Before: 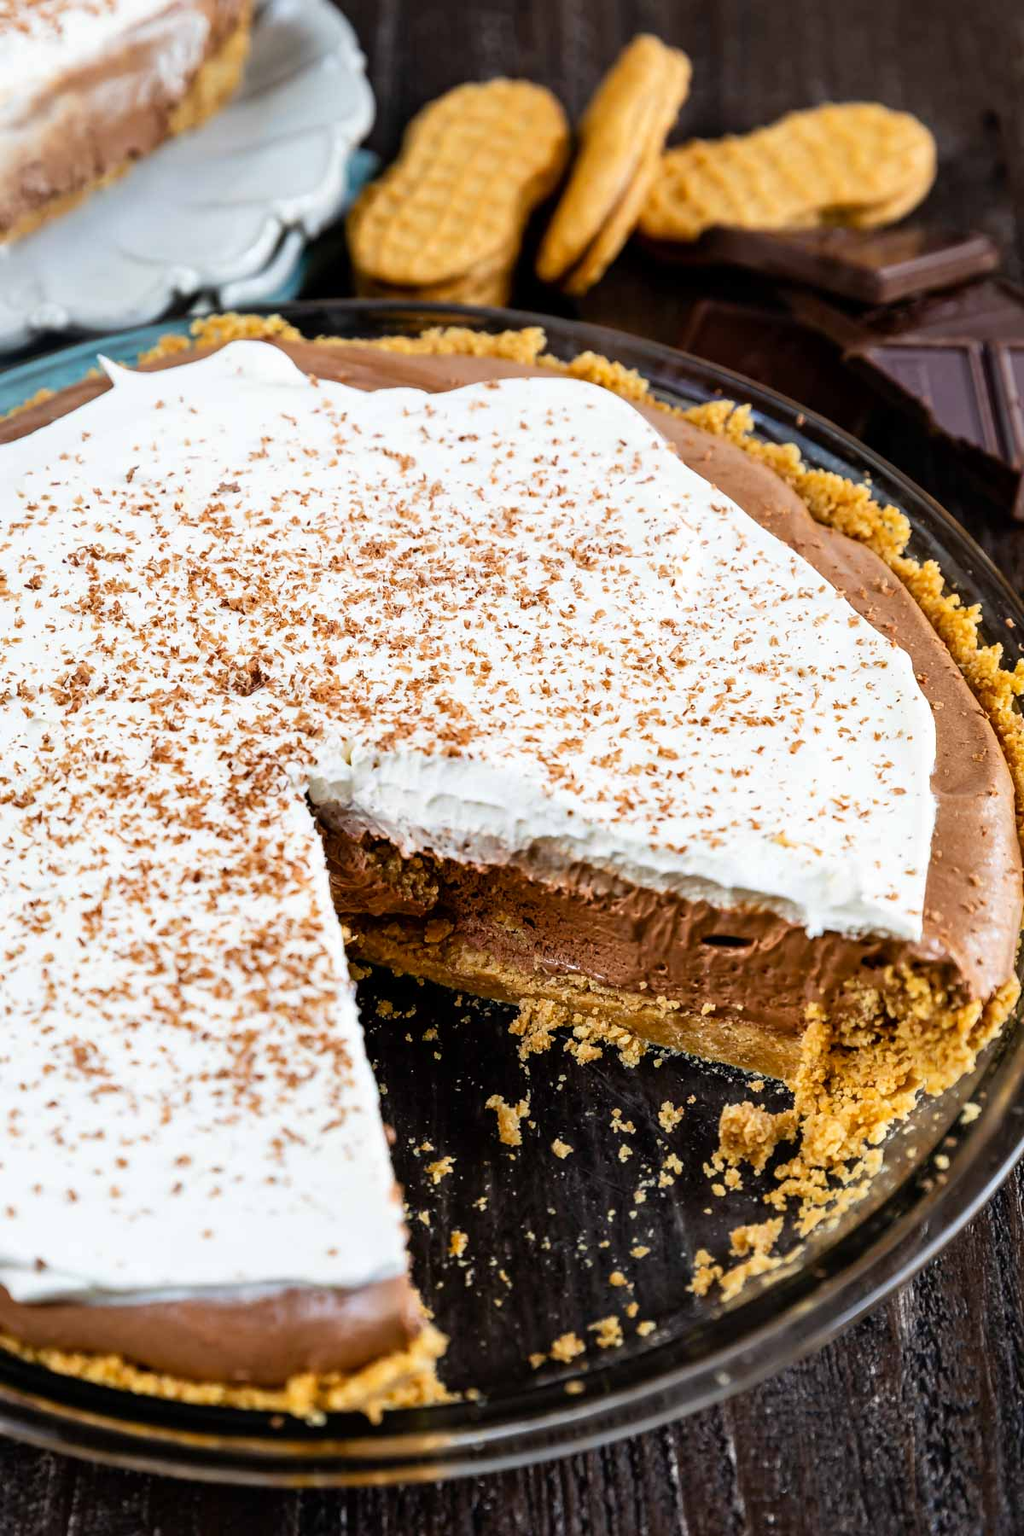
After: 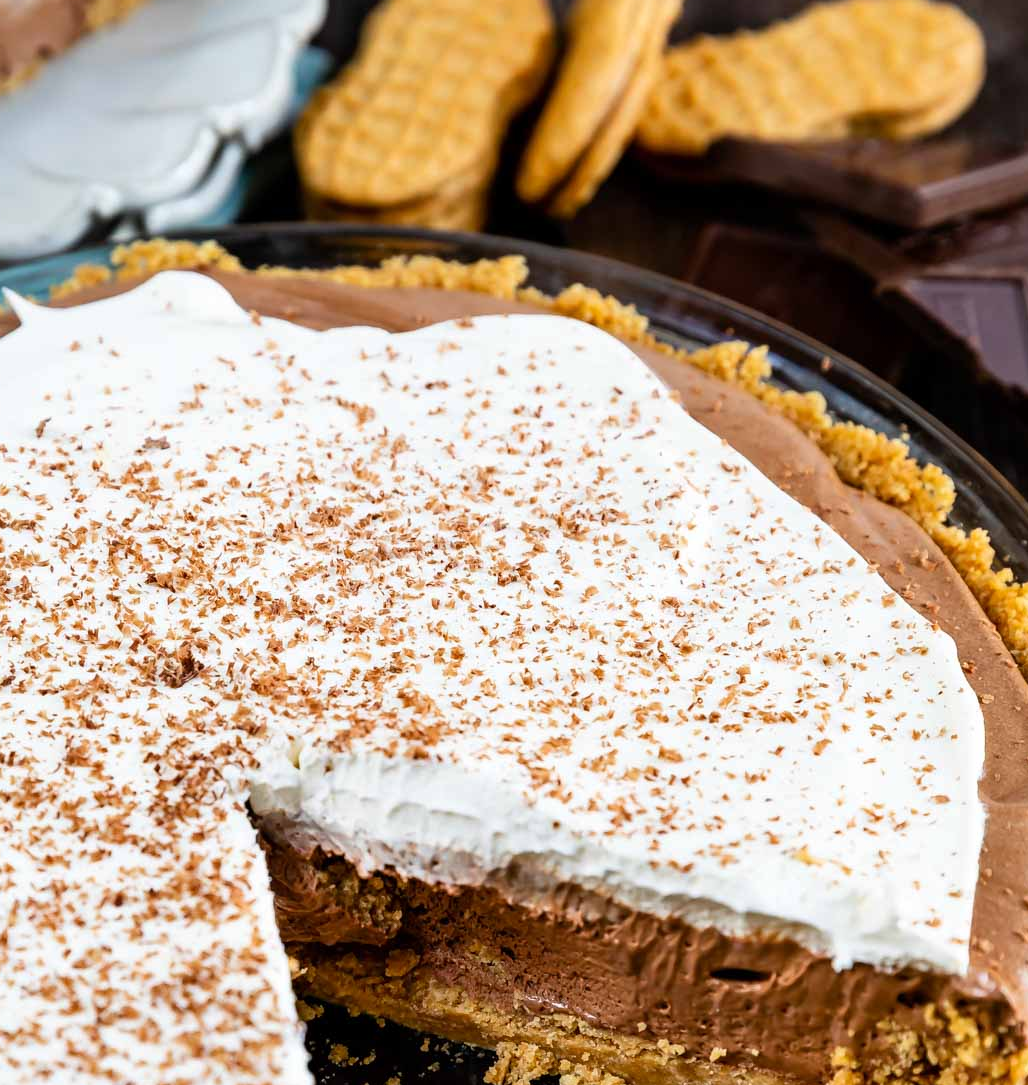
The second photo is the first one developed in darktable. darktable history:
crop and rotate: left 9.403%, top 7.161%, right 4.92%, bottom 32.561%
